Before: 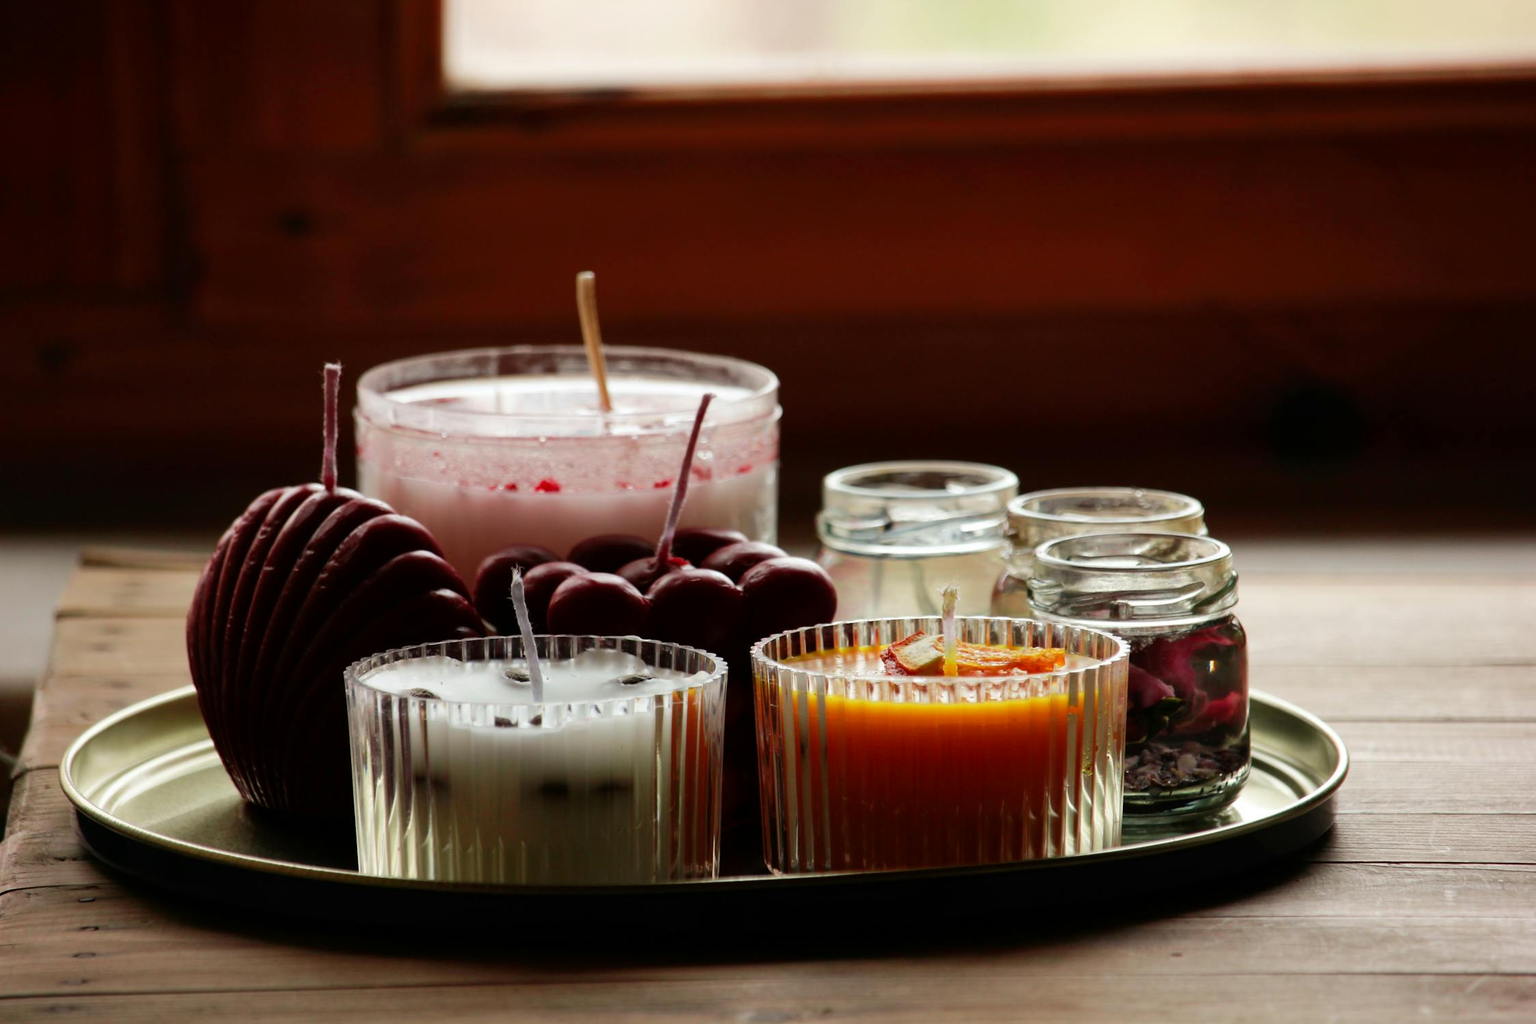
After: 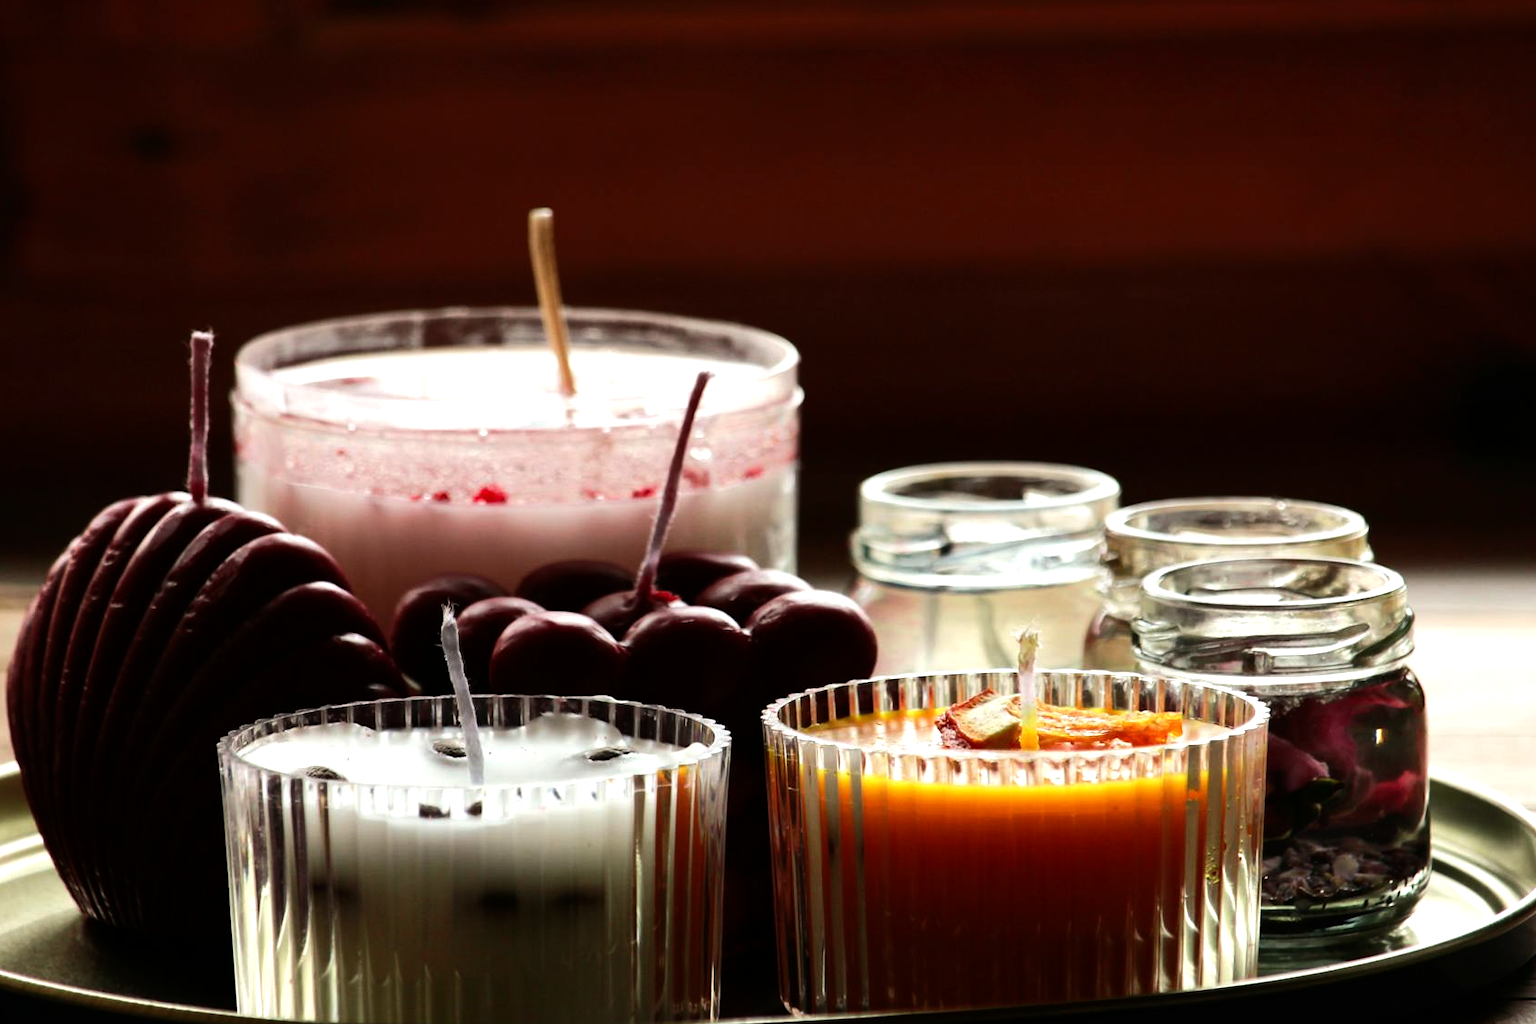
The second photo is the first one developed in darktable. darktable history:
tone equalizer: -8 EV -0.75 EV, -7 EV -0.7 EV, -6 EV -0.6 EV, -5 EV -0.4 EV, -3 EV 0.4 EV, -2 EV 0.6 EV, -1 EV 0.7 EV, +0 EV 0.75 EV, edges refinement/feathering 500, mask exposure compensation -1.57 EV, preserve details no
crop and rotate: left 11.831%, top 11.346%, right 13.429%, bottom 13.899%
